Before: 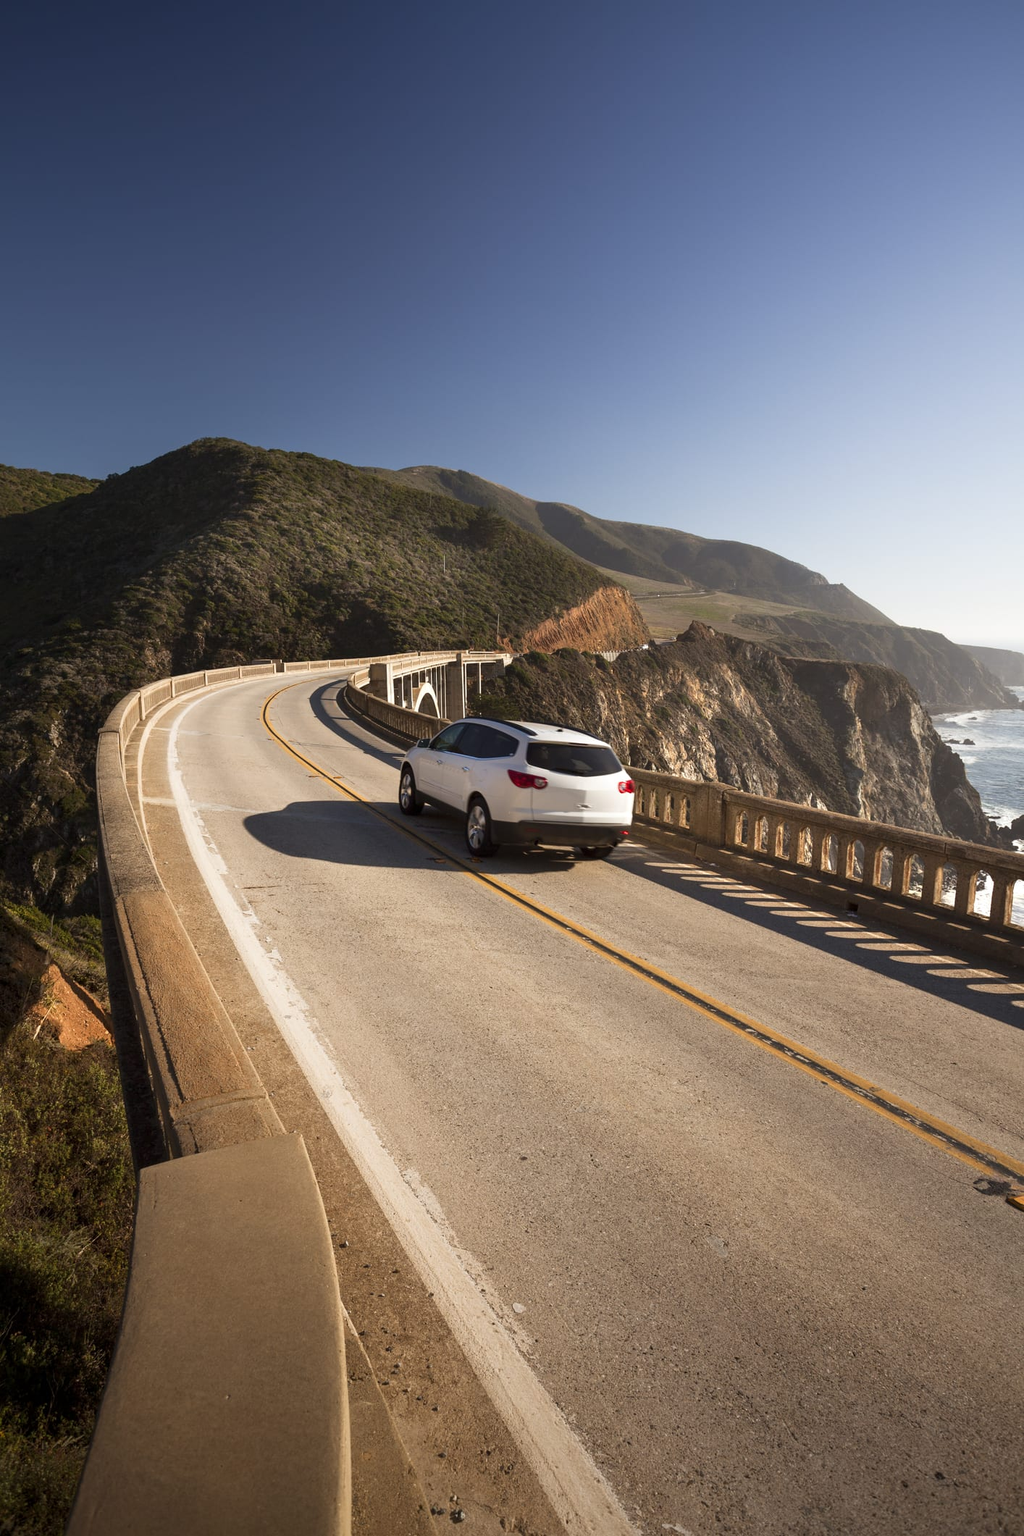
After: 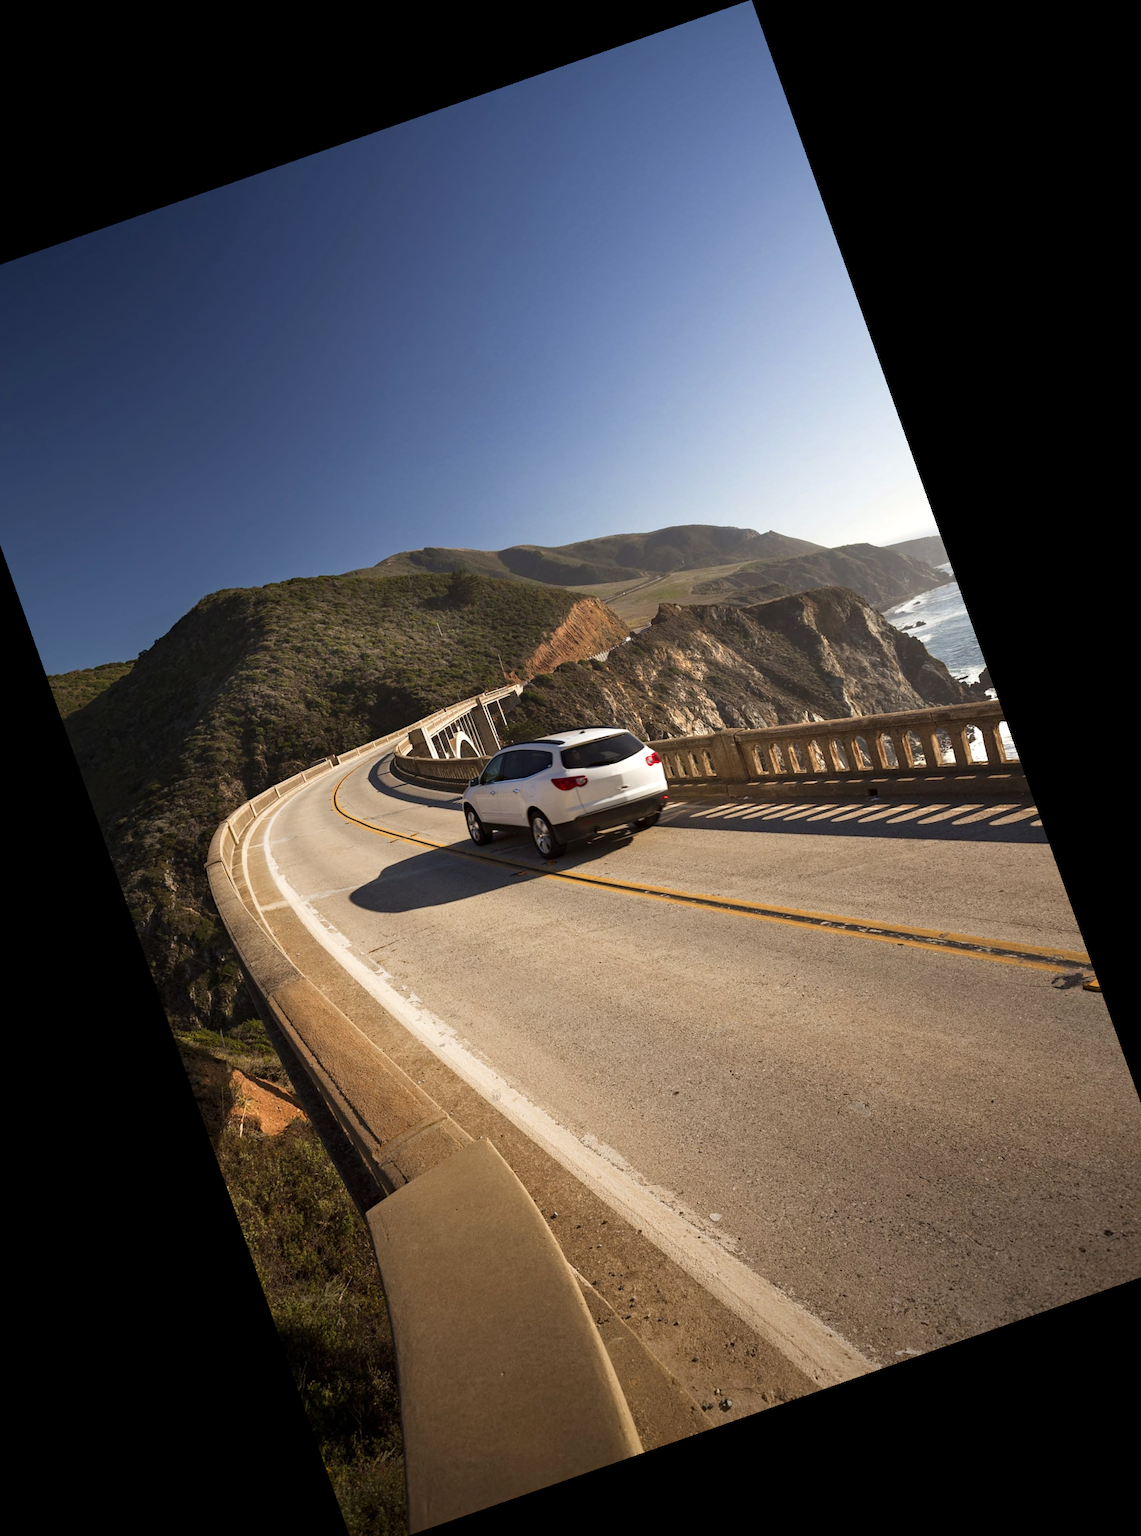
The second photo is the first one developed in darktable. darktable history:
crop and rotate: angle 19.43°, left 6.812%, right 4.125%, bottom 1.087%
haze removal: compatibility mode true, adaptive false
